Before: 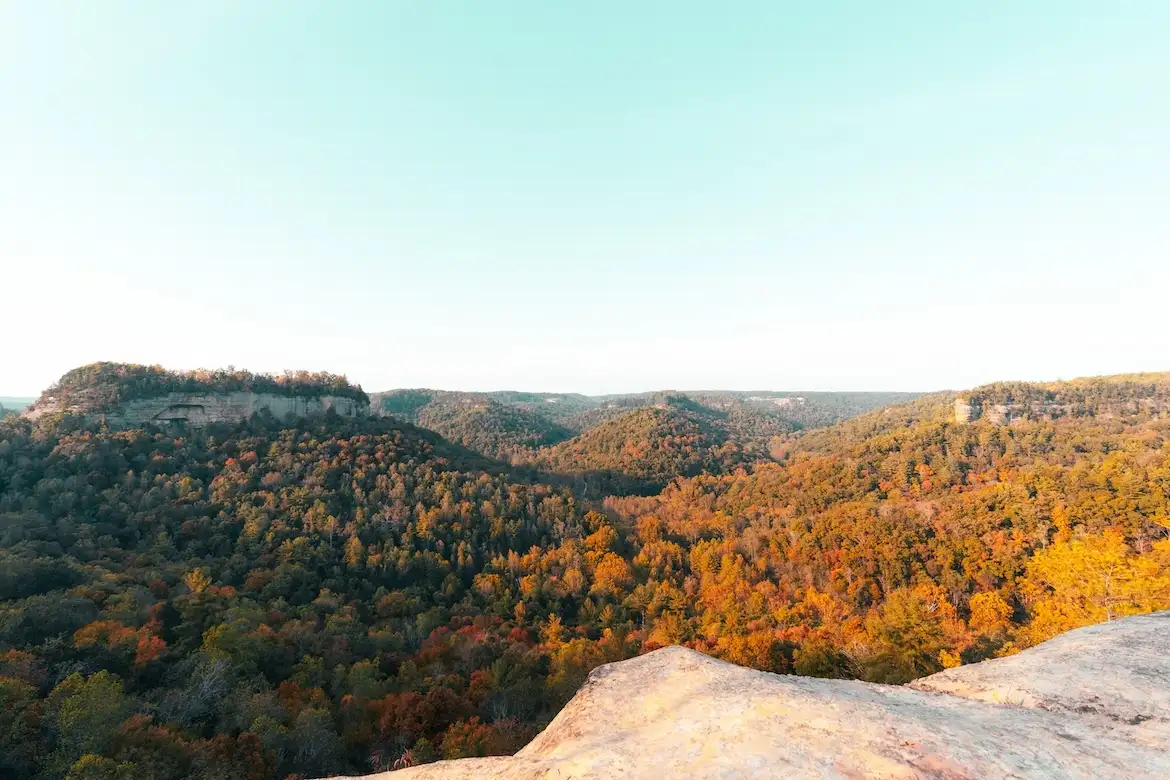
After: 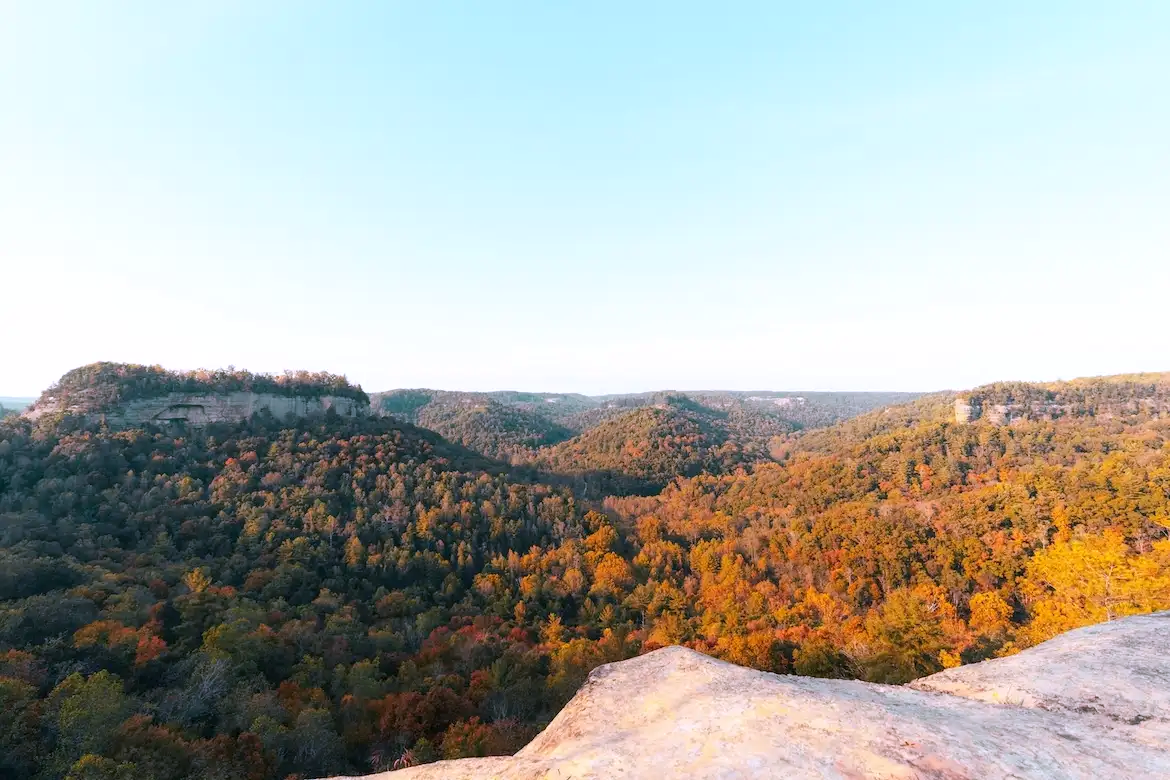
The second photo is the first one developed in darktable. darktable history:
white balance: red 1.004, blue 1.096
